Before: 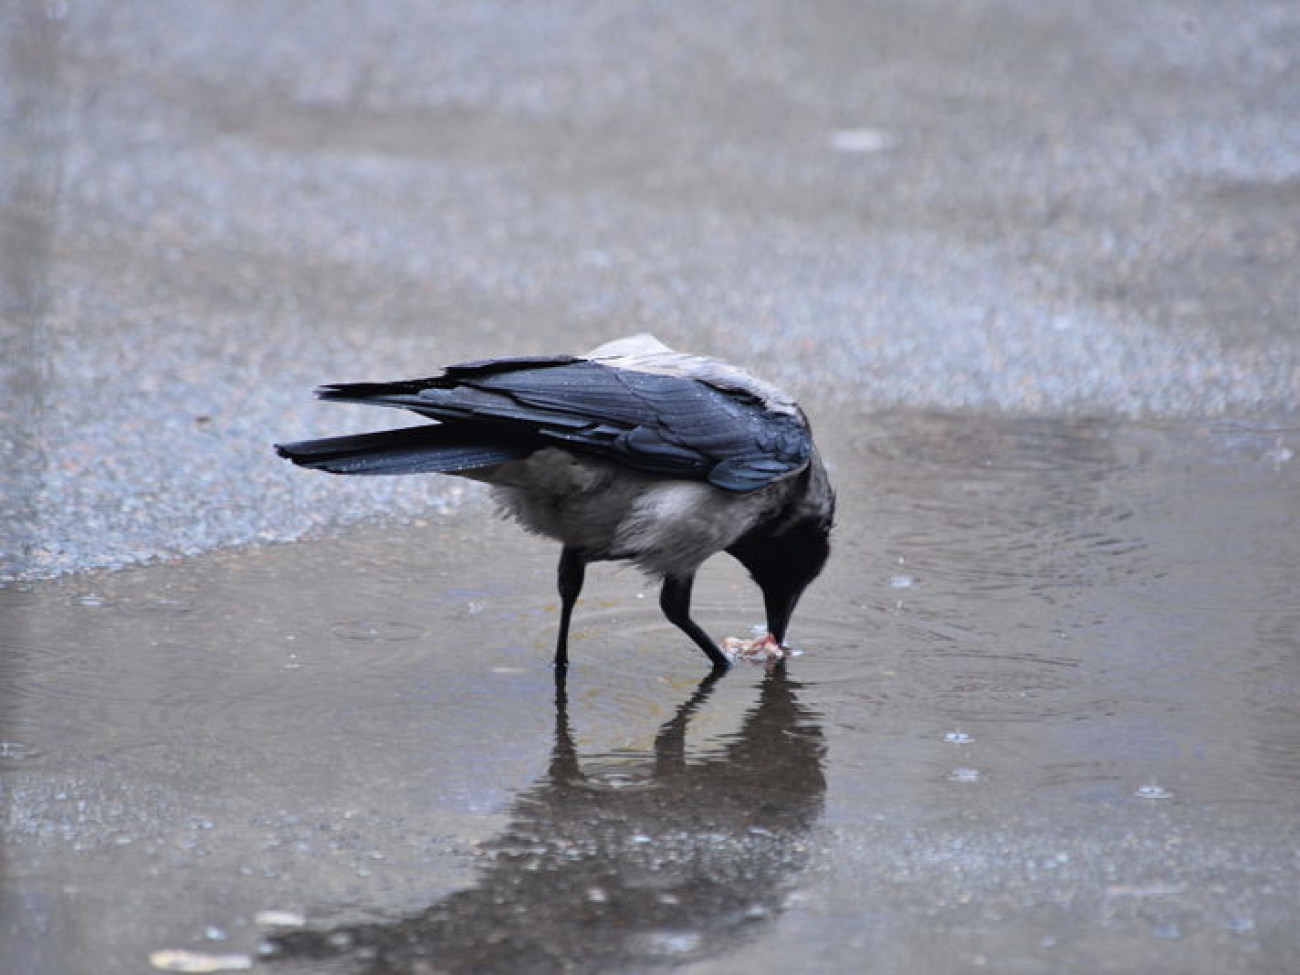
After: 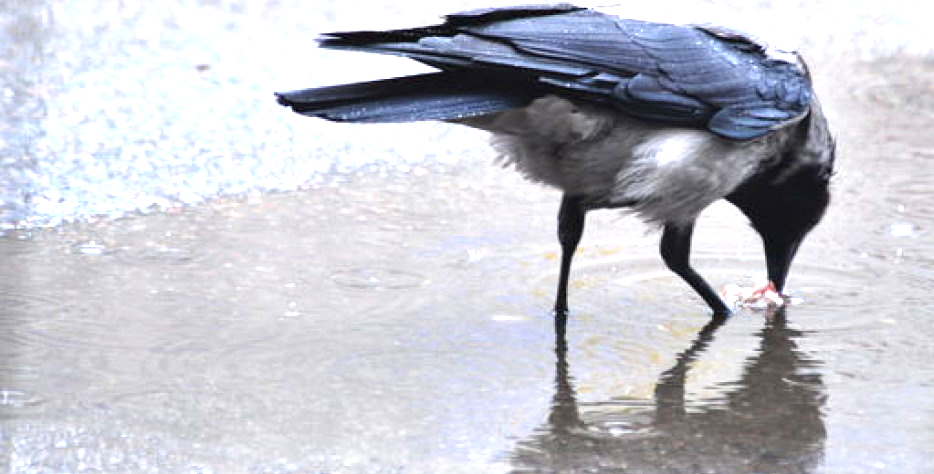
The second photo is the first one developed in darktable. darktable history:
exposure: black level correction 0, exposure 1.288 EV, compensate highlight preservation false
crop: top 36.192%, right 28.123%, bottom 15.163%
